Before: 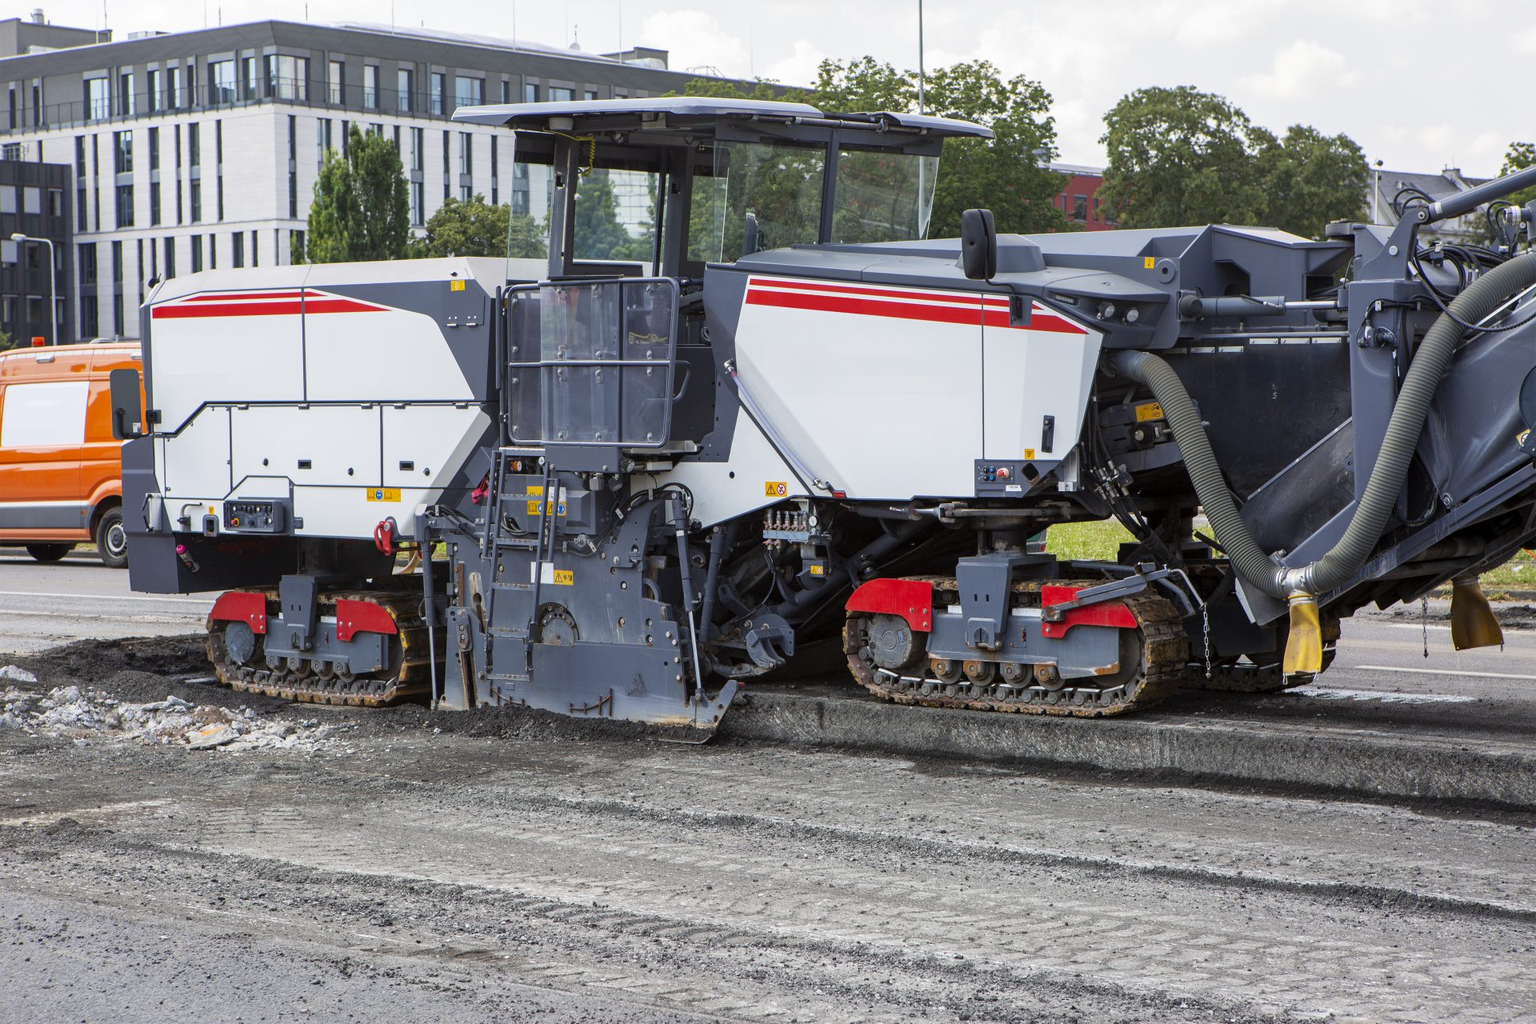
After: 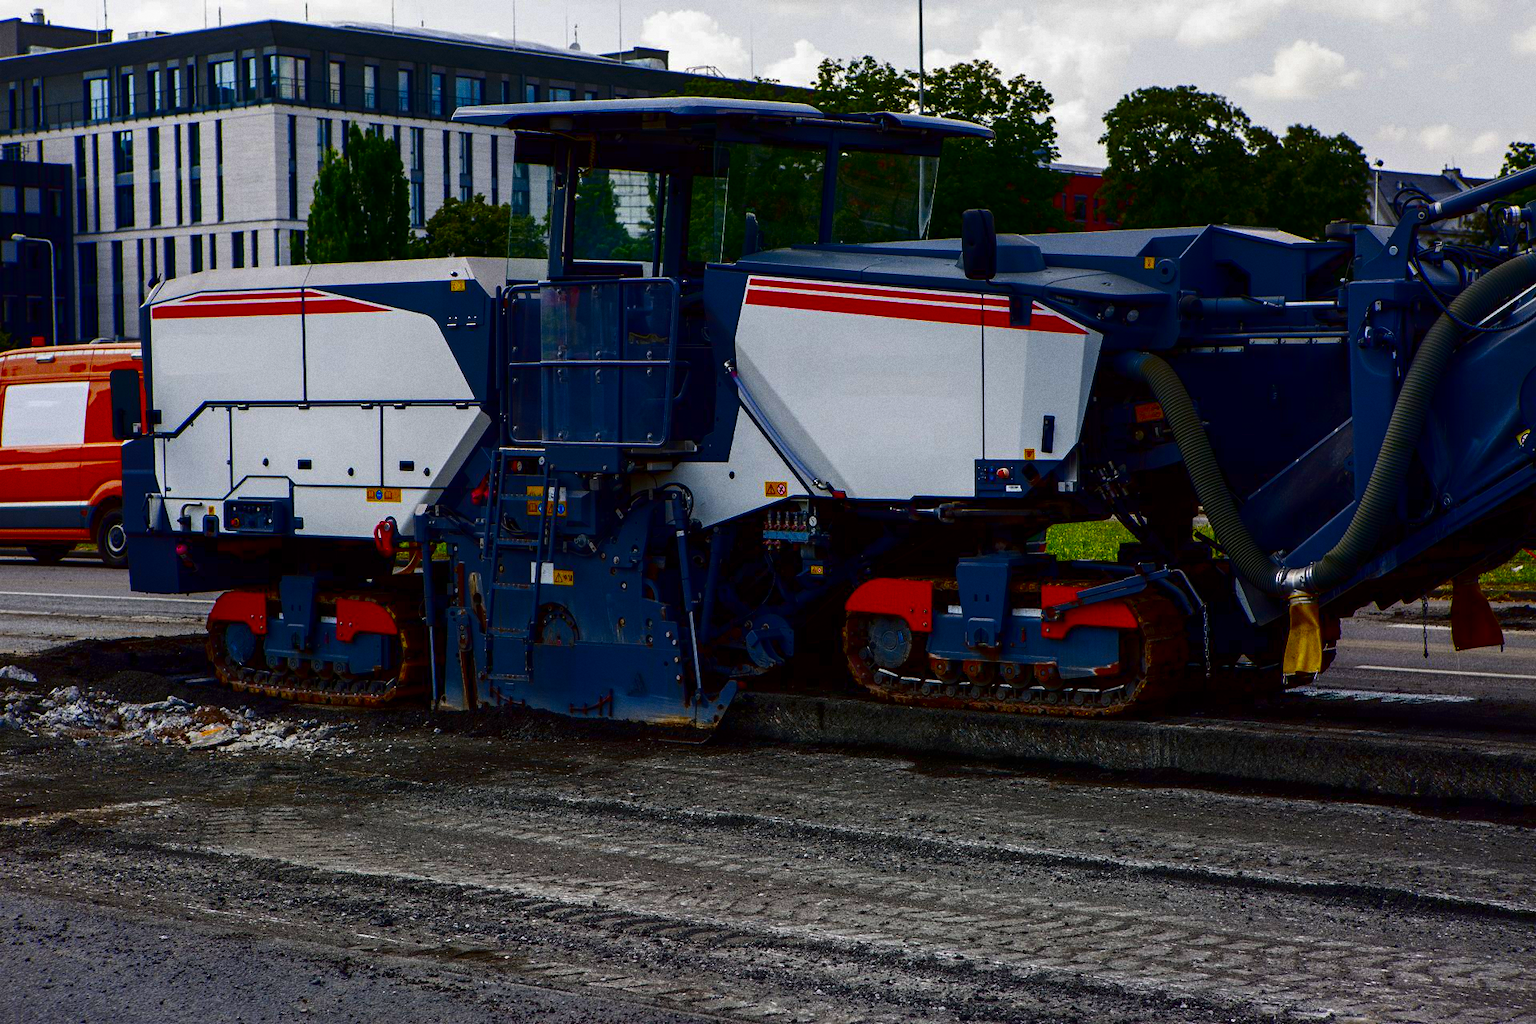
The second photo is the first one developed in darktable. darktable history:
tone equalizer: on, module defaults
contrast brightness saturation: brightness -1, saturation 1
grain: on, module defaults
